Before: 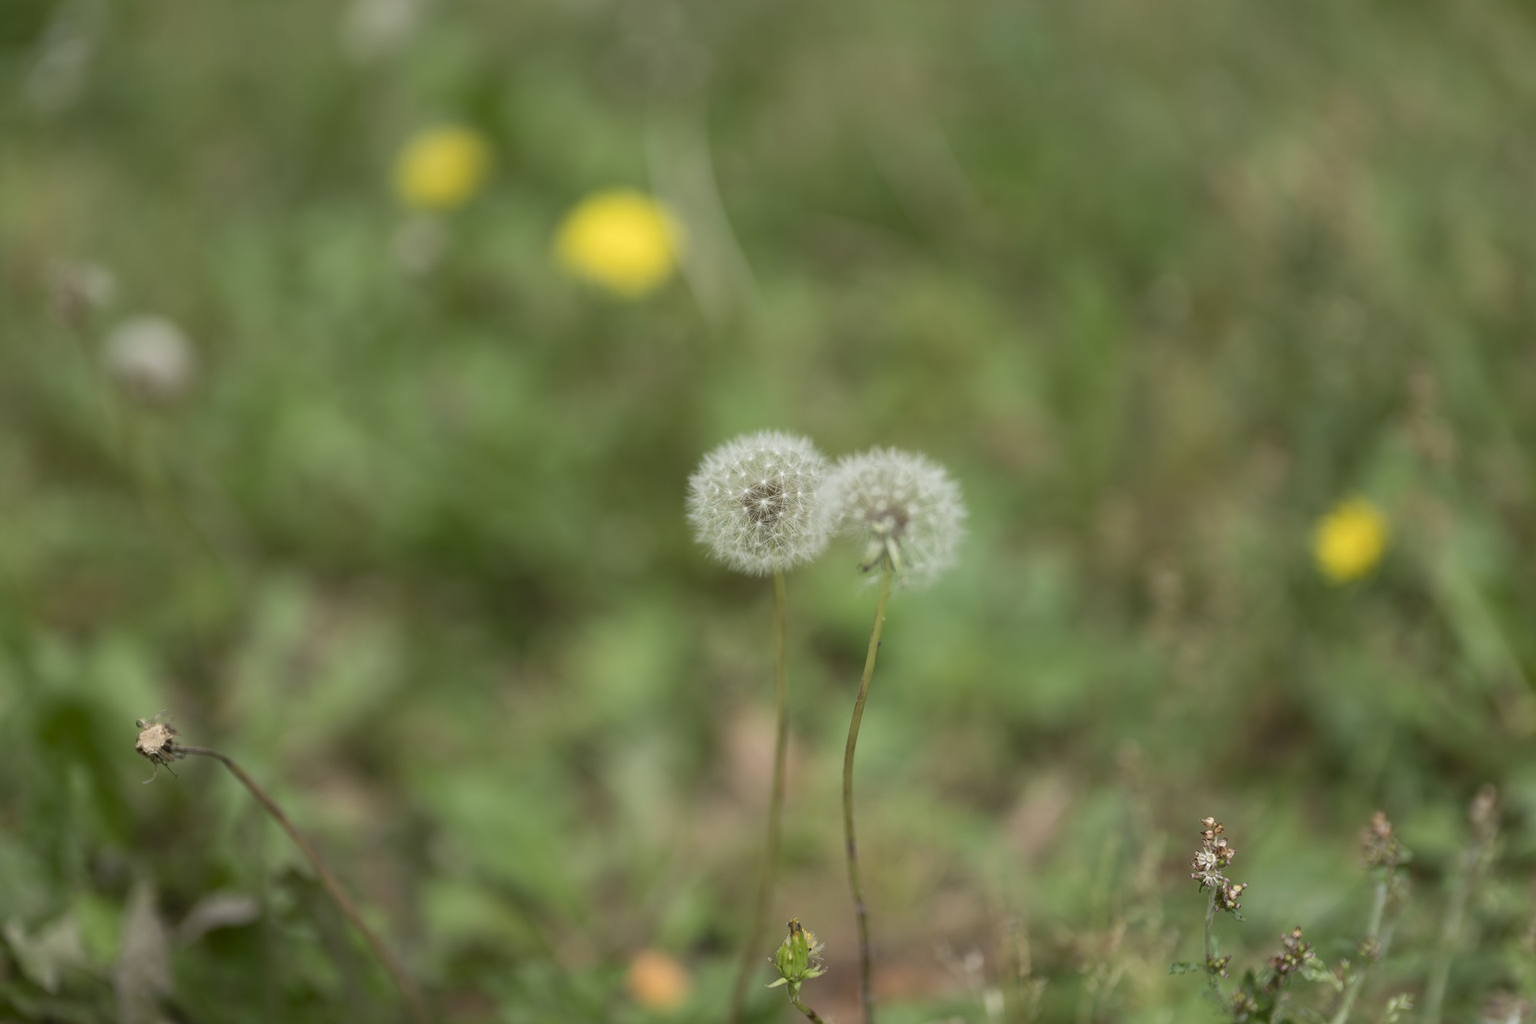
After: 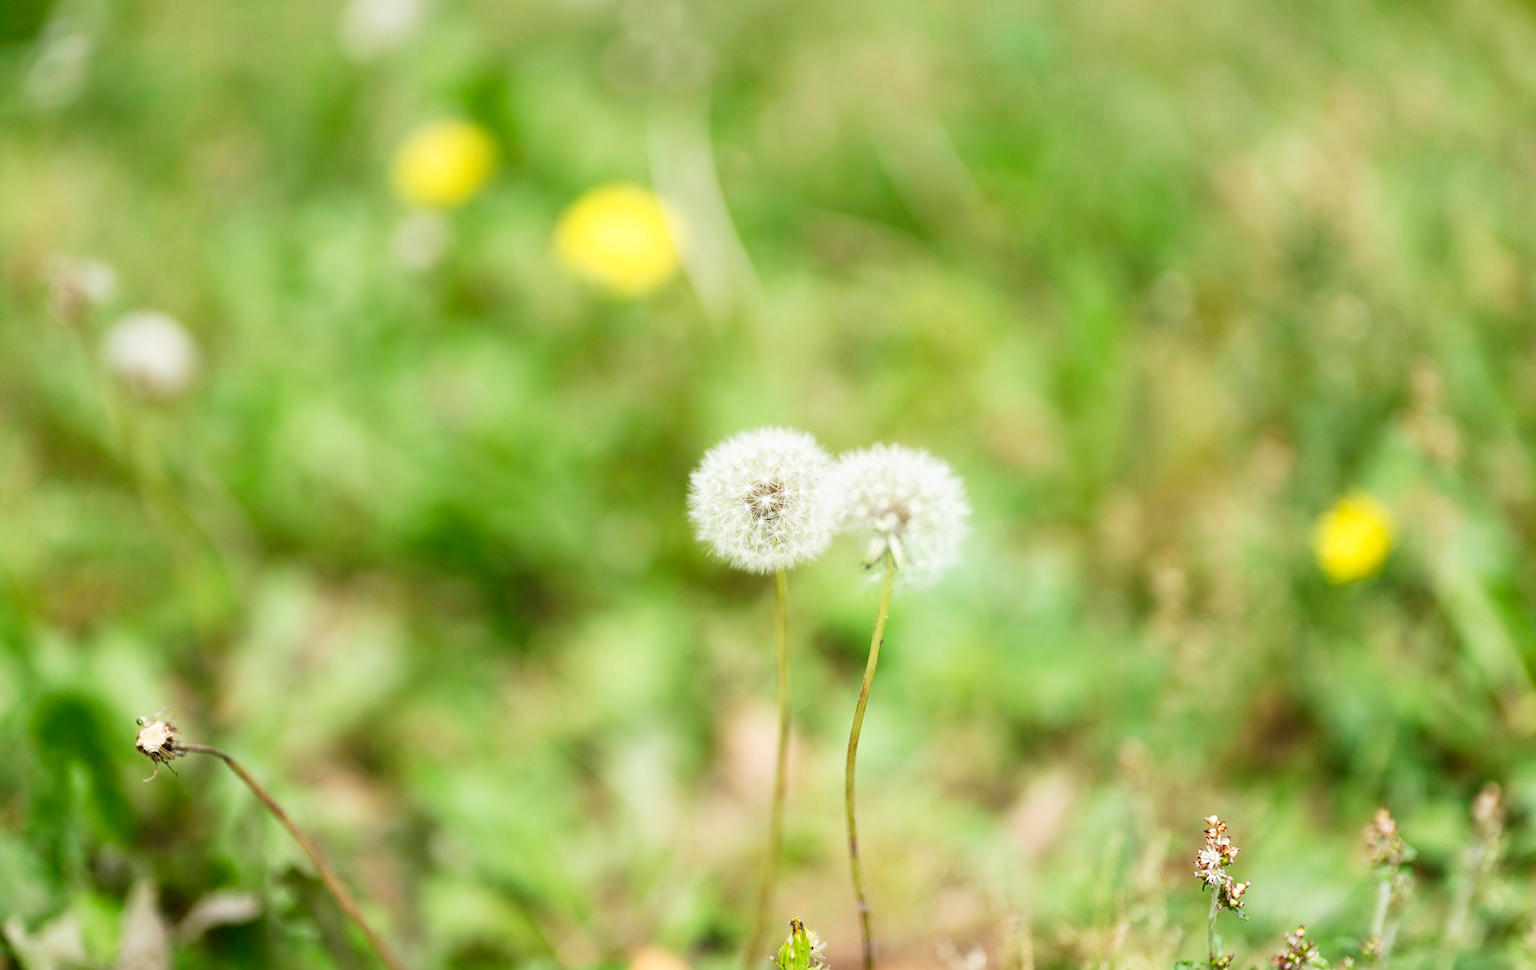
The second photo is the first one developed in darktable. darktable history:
base curve: curves: ch0 [(0, 0) (0.007, 0.004) (0.027, 0.03) (0.046, 0.07) (0.207, 0.54) (0.442, 0.872) (0.673, 0.972) (1, 1)], preserve colors none
crop: top 0.392%, right 0.258%, bottom 5.044%
